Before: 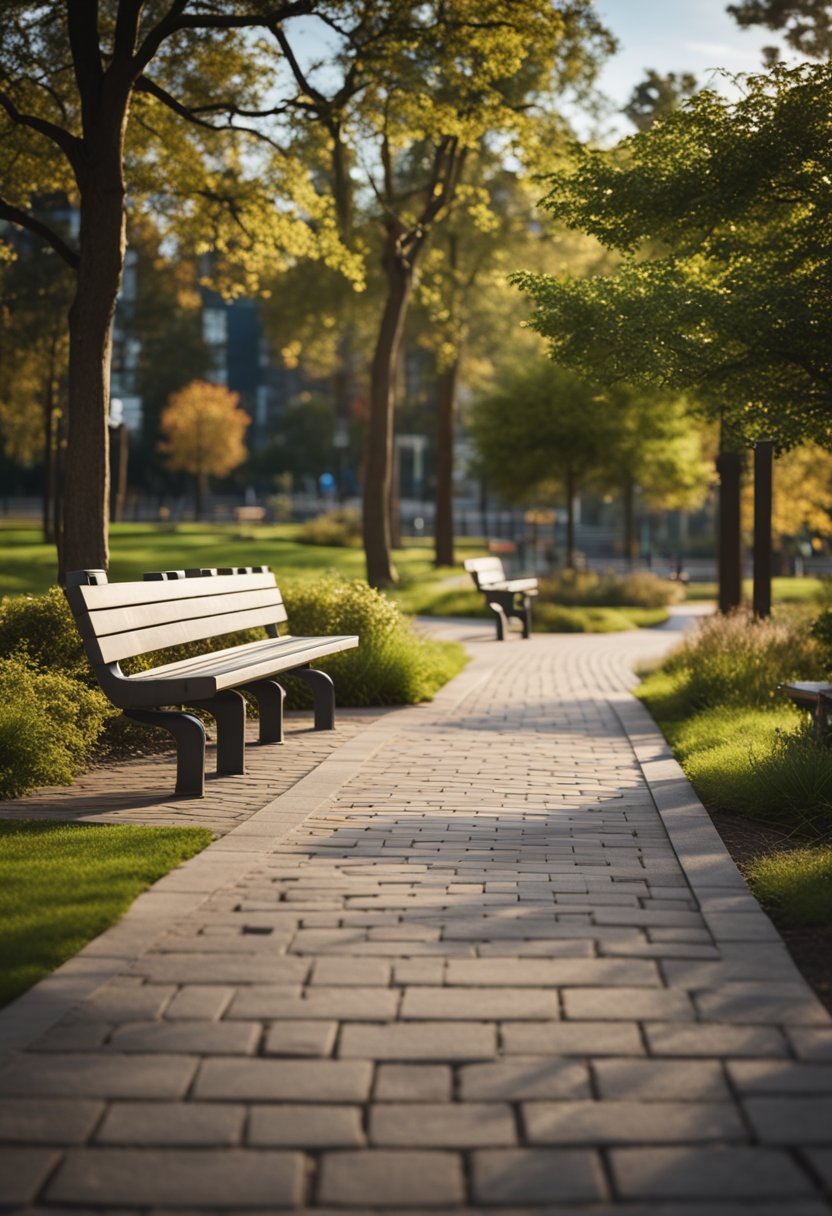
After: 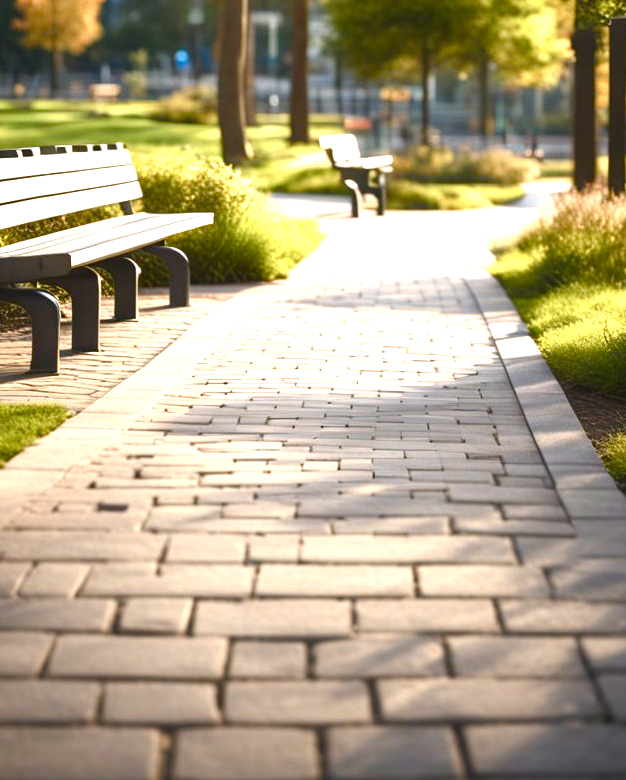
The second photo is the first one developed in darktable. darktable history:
crop and rotate: left 17.498%, top 34.807%, right 7.195%, bottom 1.014%
color balance rgb: perceptual saturation grading › global saturation 38.89%, perceptual saturation grading › highlights -50.596%, perceptual saturation grading › shadows 30.753%
tone equalizer: -8 EV -0.448 EV, -7 EV -0.398 EV, -6 EV -0.347 EV, -5 EV -0.259 EV, -3 EV 0.234 EV, -2 EV 0.346 EV, -1 EV 0.367 EV, +0 EV 0.415 EV, mask exposure compensation -0.509 EV
exposure: black level correction 0, exposure 1.001 EV, compensate highlight preservation false
